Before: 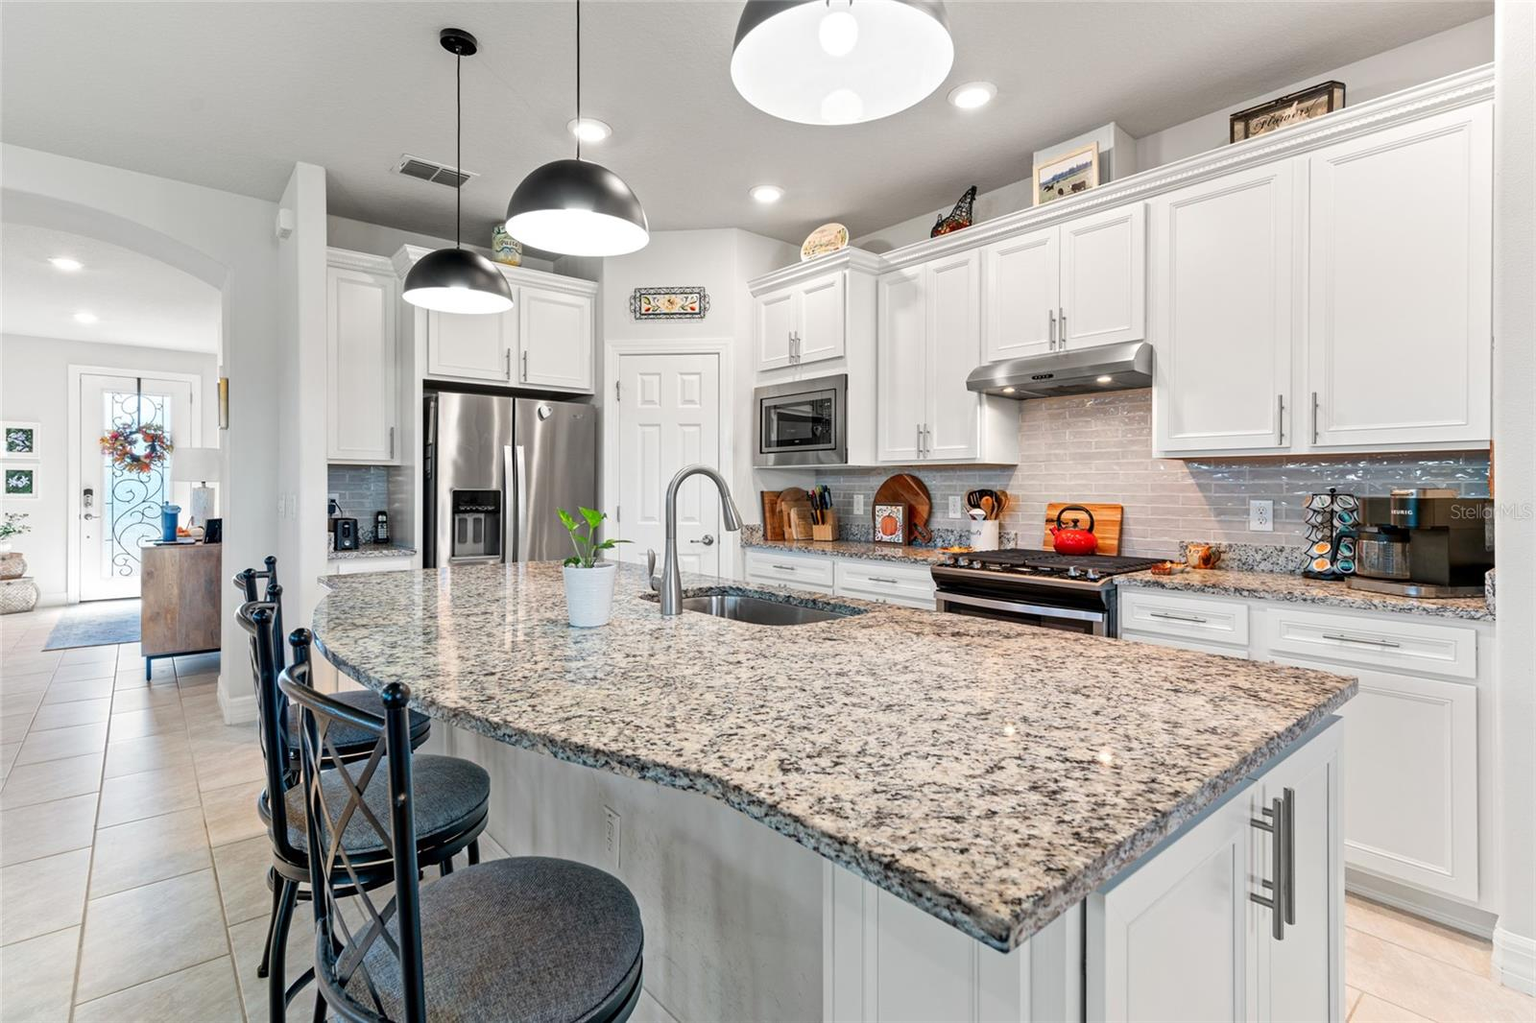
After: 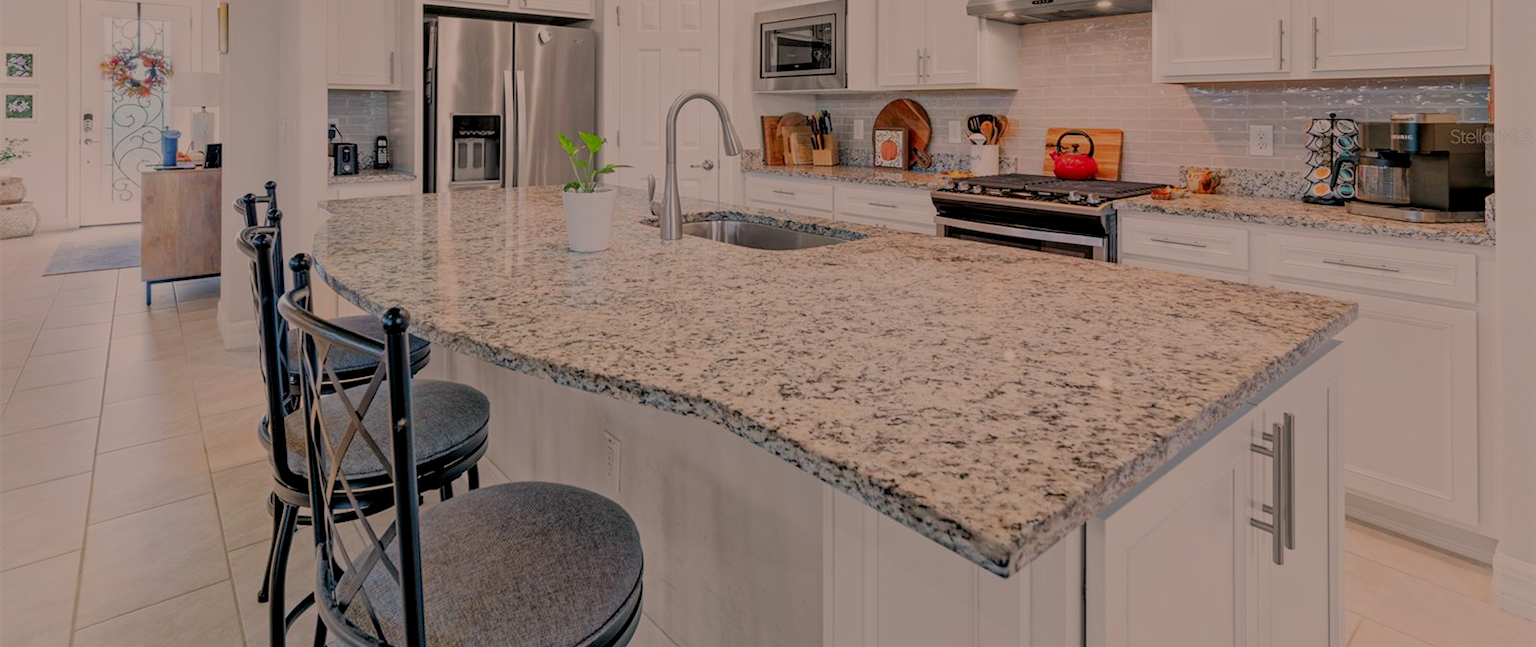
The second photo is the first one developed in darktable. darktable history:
crop and rotate: top 36.712%
filmic rgb: black relative exposure -7.07 EV, white relative exposure 5.99 EV, target black luminance 0%, hardness 2.76, latitude 61.69%, contrast 0.693, highlights saturation mix 10.03%, shadows ↔ highlights balance -0.131%
shadows and highlights: radius 121.53, shadows 21.66, white point adjustment -9.67, highlights -13.92, soften with gaussian
color correction: highlights a* 11.98, highlights b* 12.07
